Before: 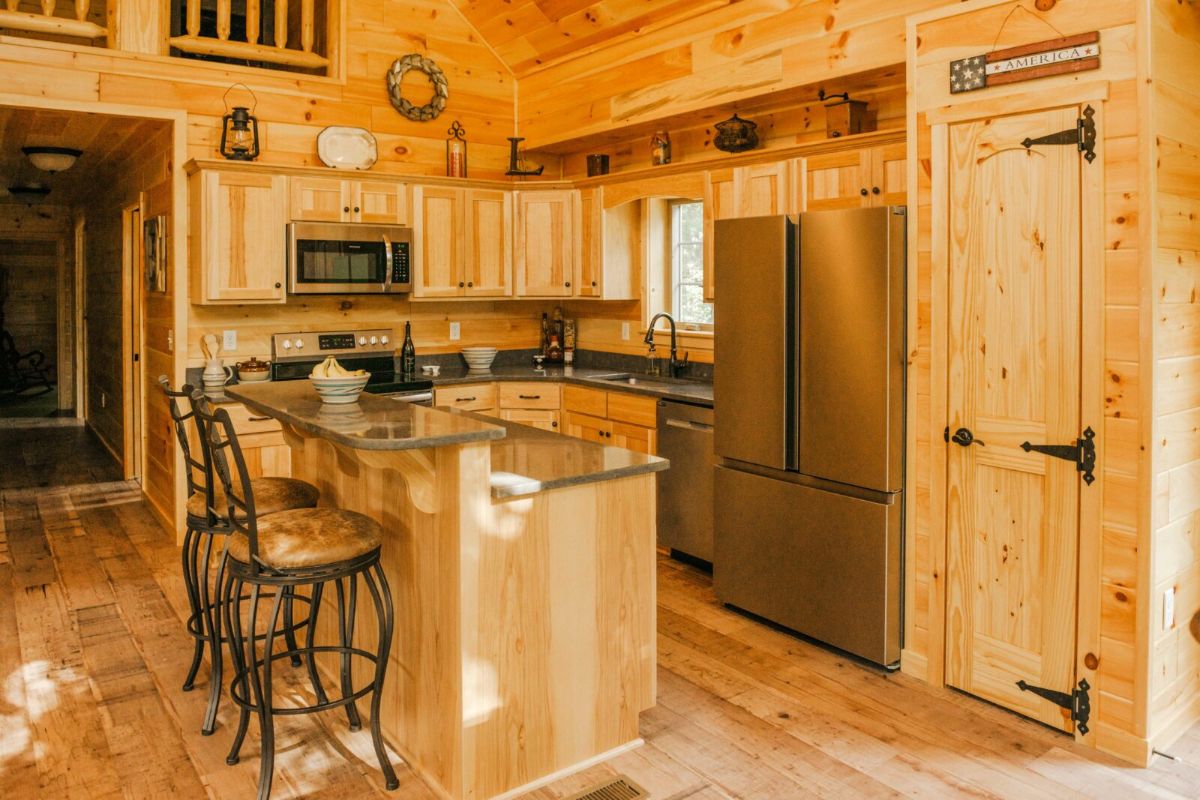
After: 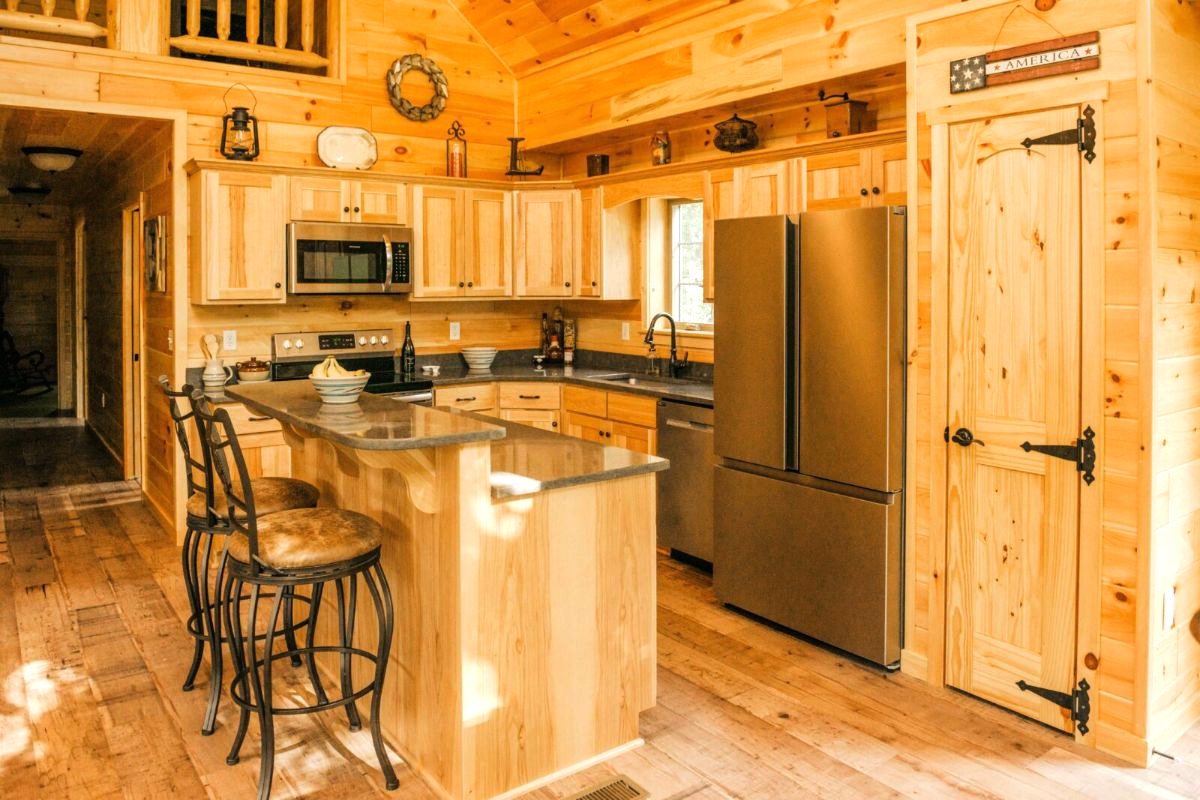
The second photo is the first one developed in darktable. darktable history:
tone equalizer: -8 EV -0.445 EV, -7 EV -0.358 EV, -6 EV -0.305 EV, -5 EV -0.261 EV, -3 EV 0.191 EV, -2 EV 0.349 EV, -1 EV 0.377 EV, +0 EV 0.414 EV
